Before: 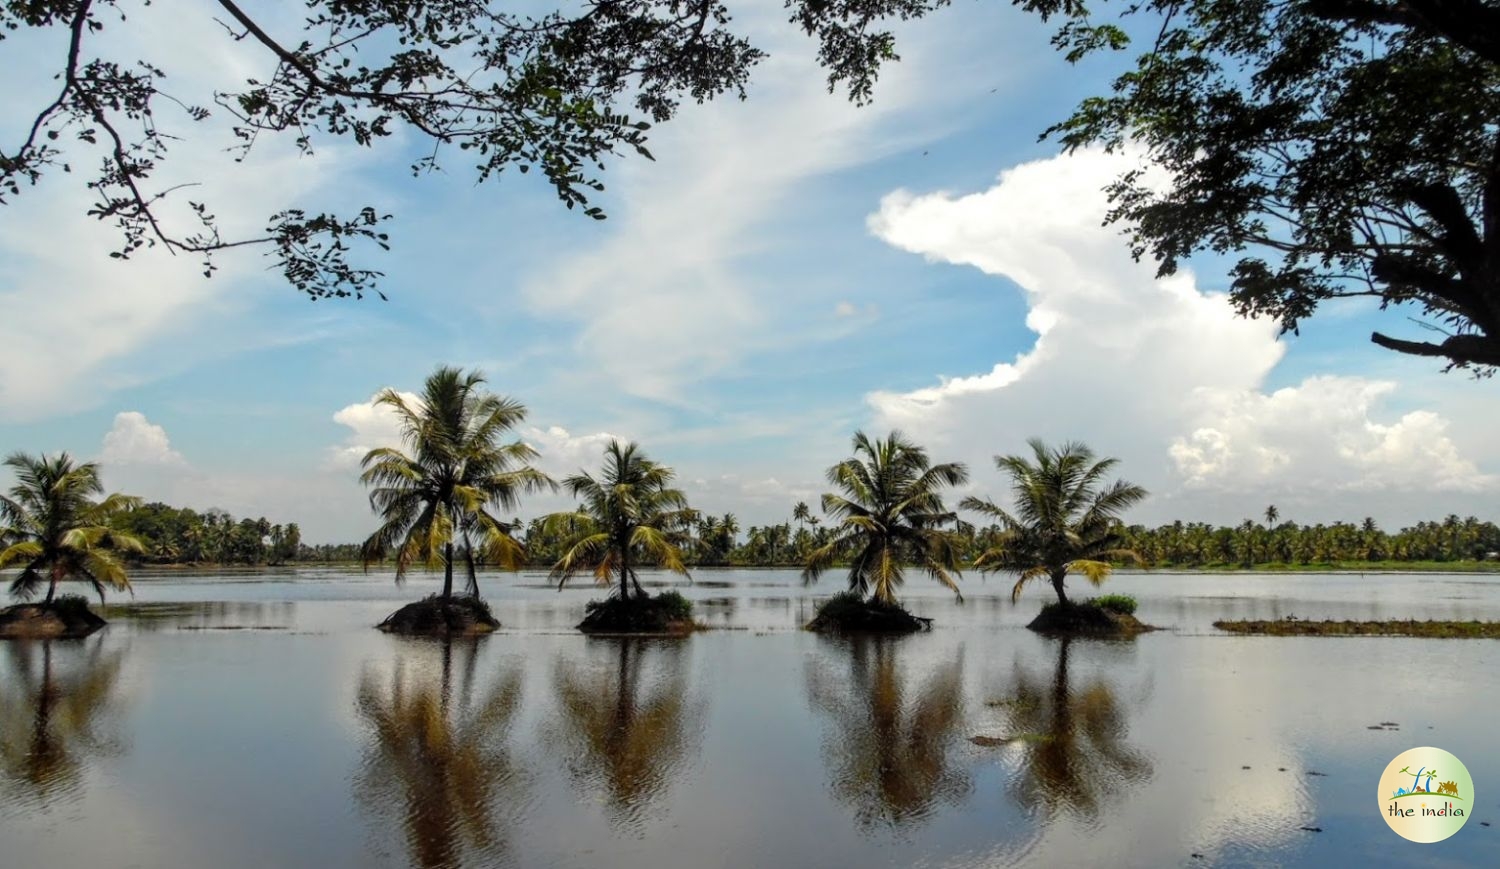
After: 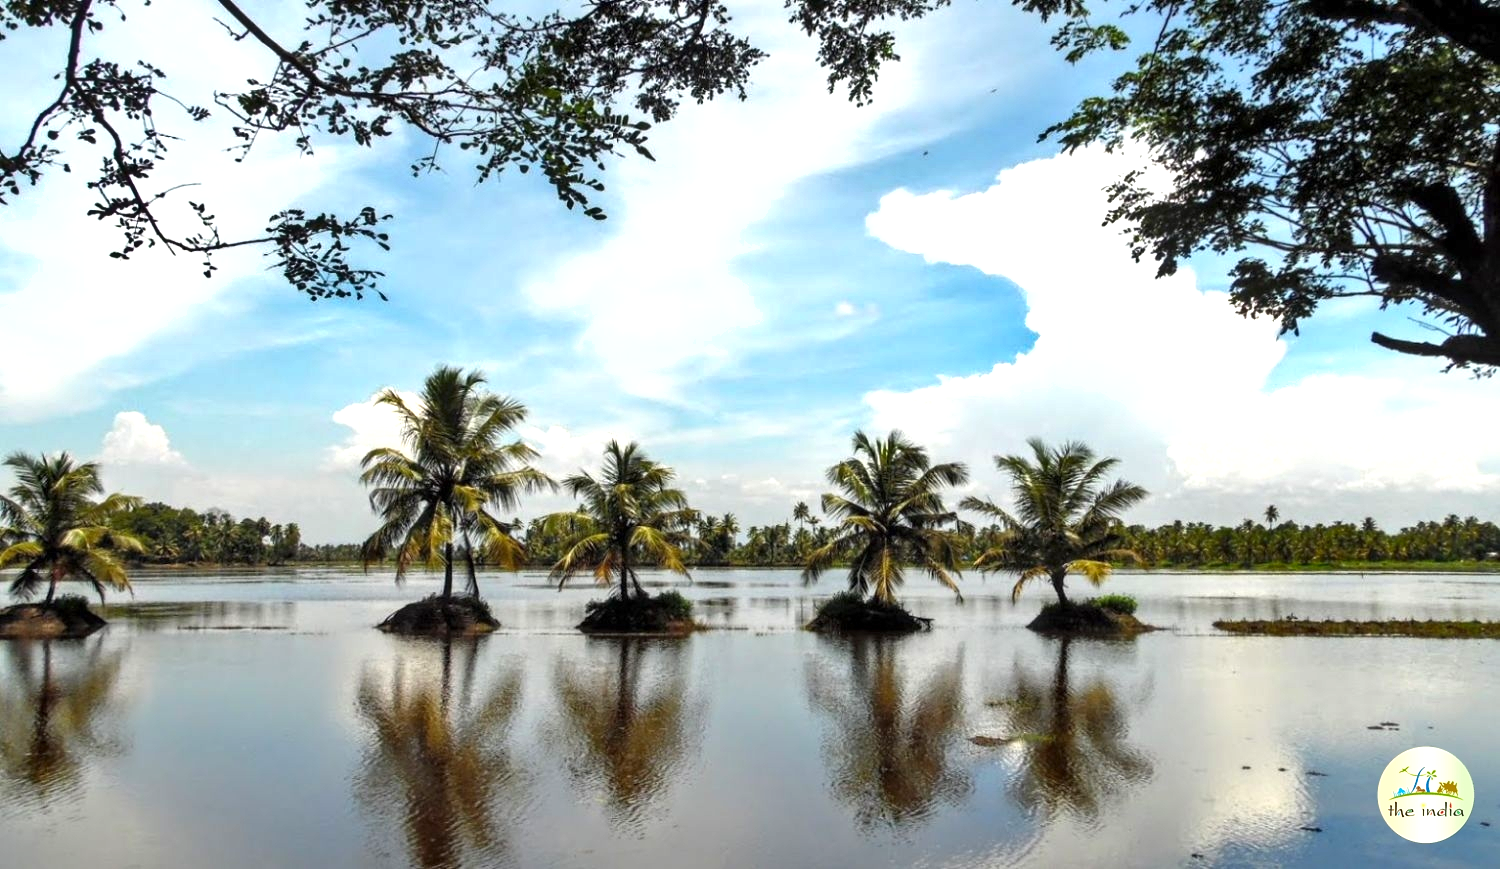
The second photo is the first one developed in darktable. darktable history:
tone equalizer: smoothing diameter 2.22%, edges refinement/feathering 19.4, mask exposure compensation -1.57 EV, filter diffusion 5
exposure: exposure 0.75 EV, compensate exposure bias true, compensate highlight preservation false
shadows and highlights: shadows 52.54, soften with gaussian
